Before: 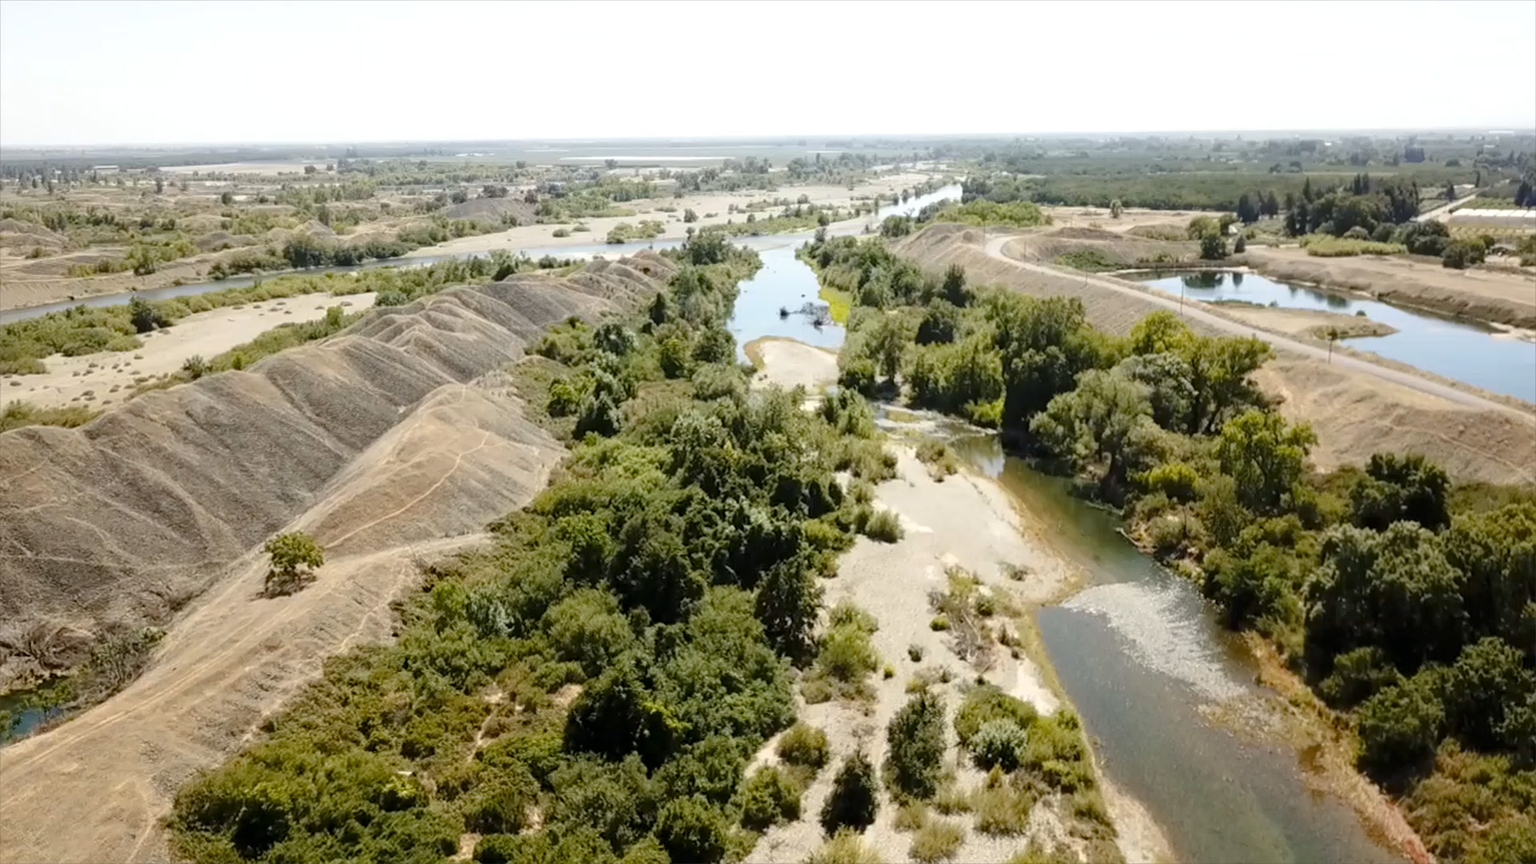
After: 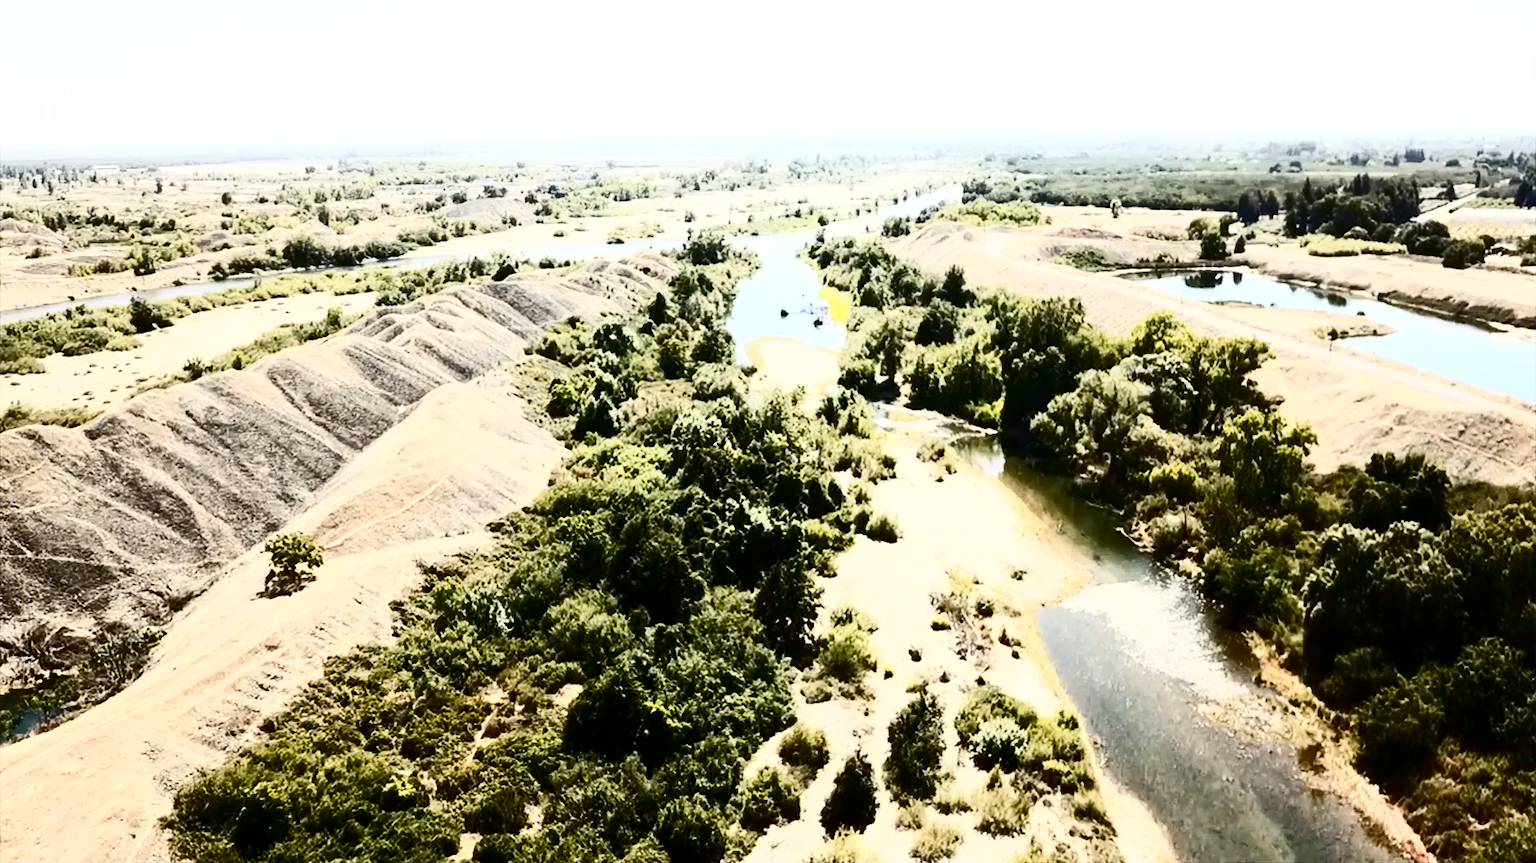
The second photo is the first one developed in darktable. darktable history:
contrast brightness saturation: contrast 0.944, brightness 0.196
